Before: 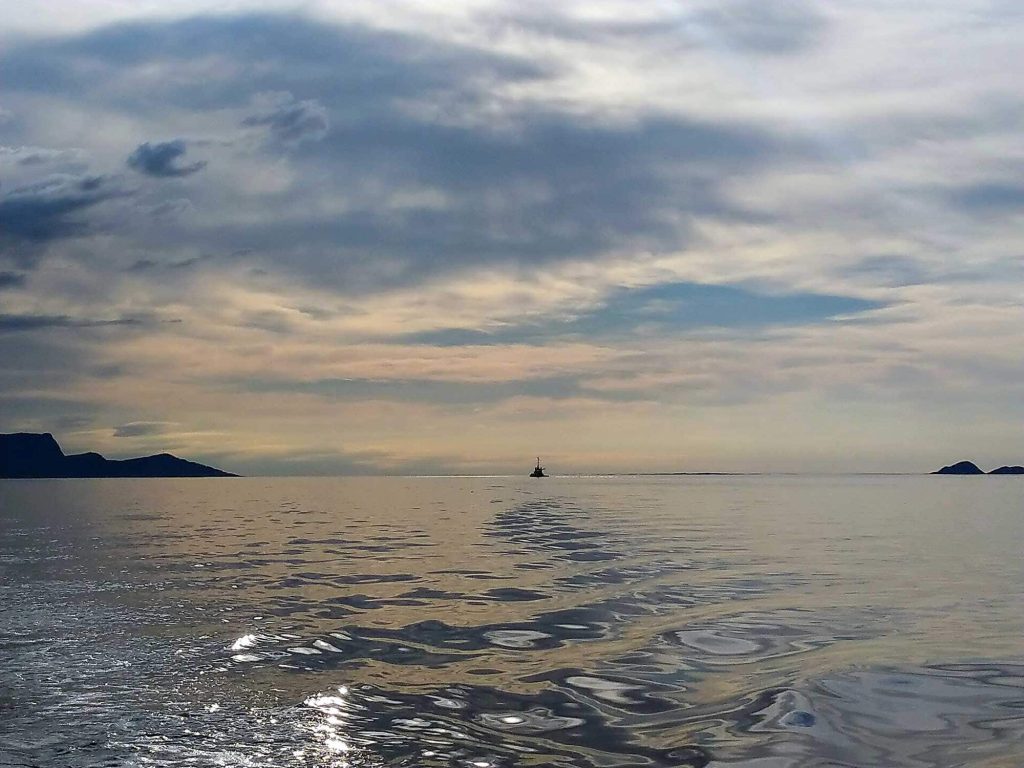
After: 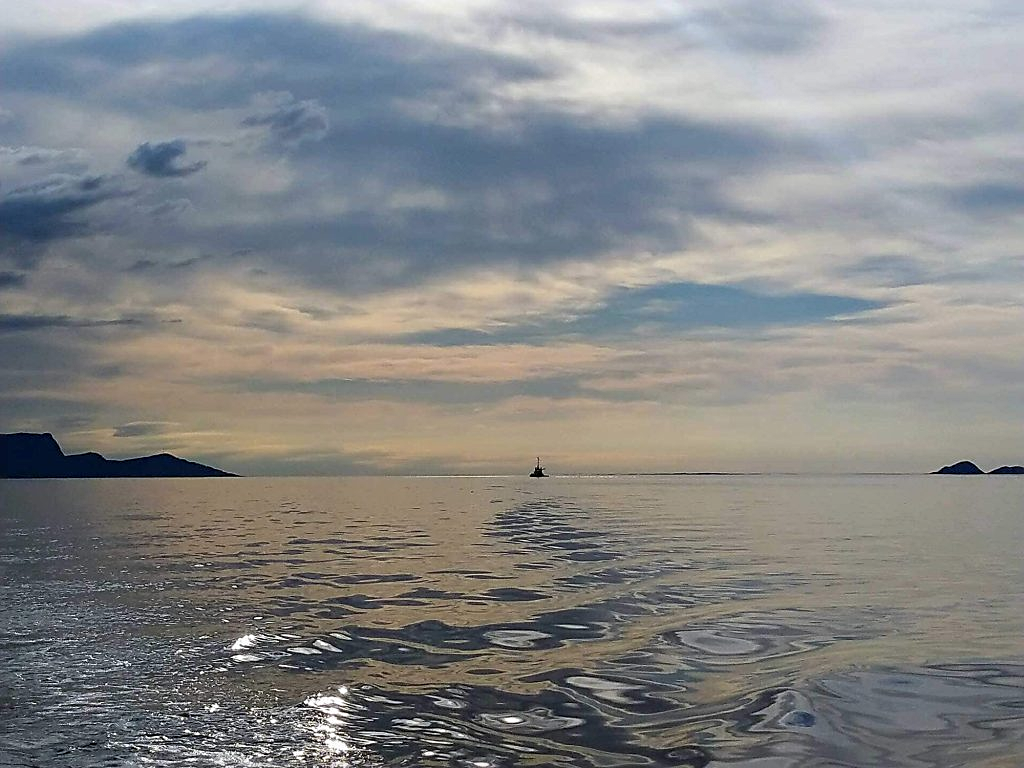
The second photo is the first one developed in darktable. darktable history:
exposure: exposure -0.07 EV, compensate exposure bias true, compensate highlight preservation false
sharpen: radius 2.156, amount 0.387, threshold 0.093
